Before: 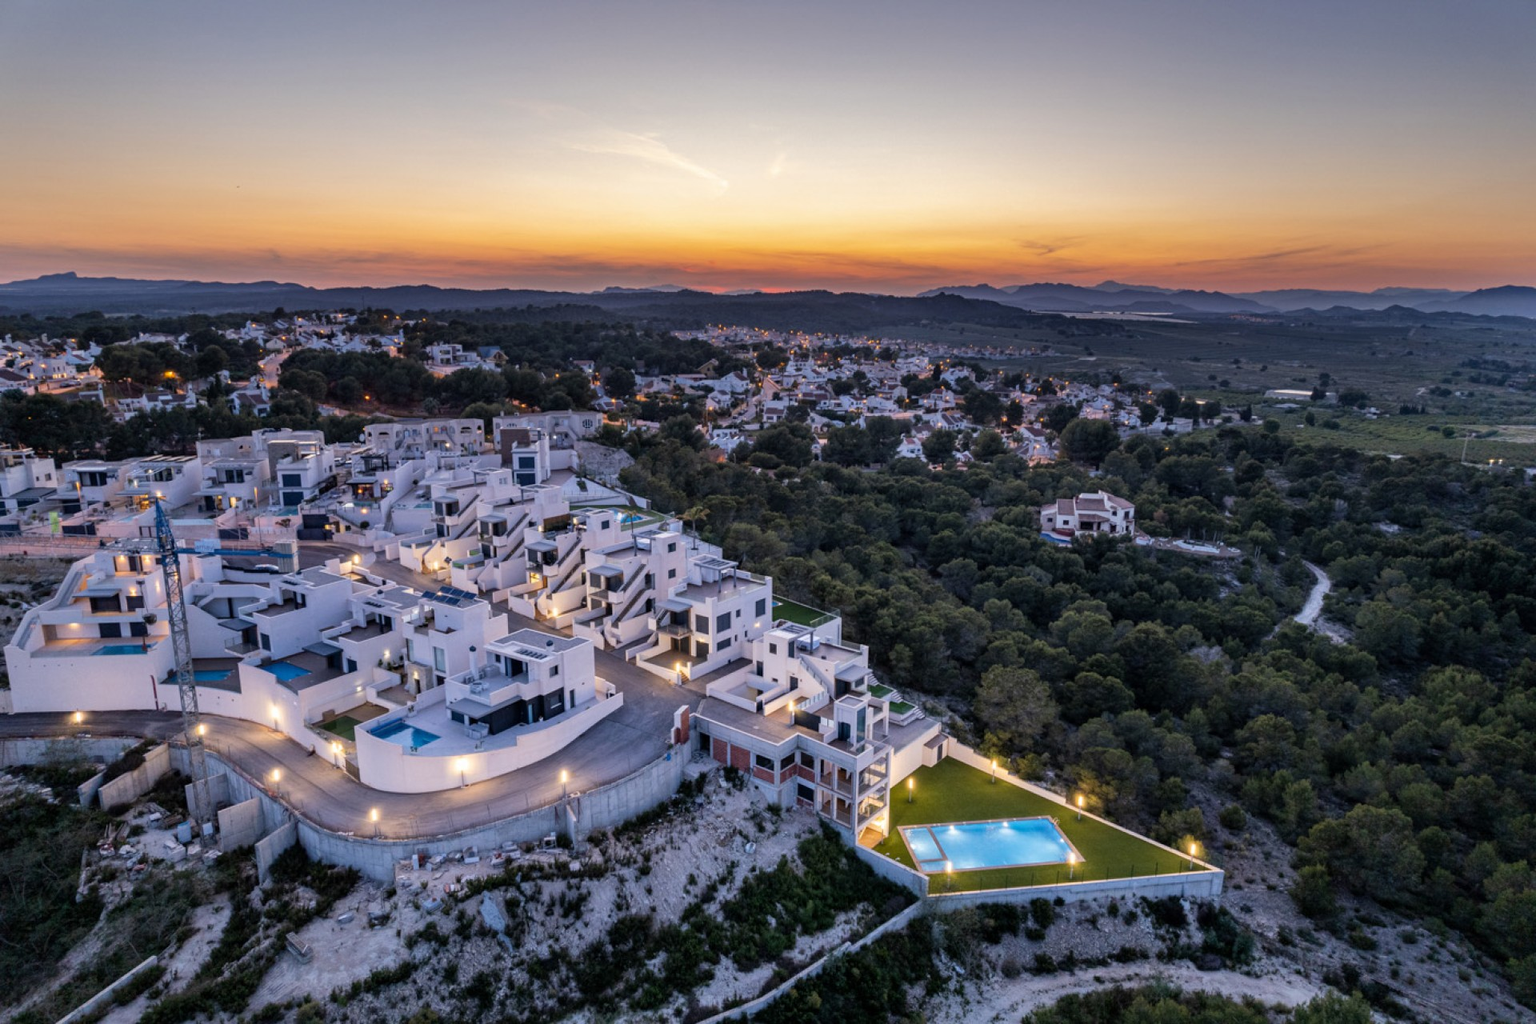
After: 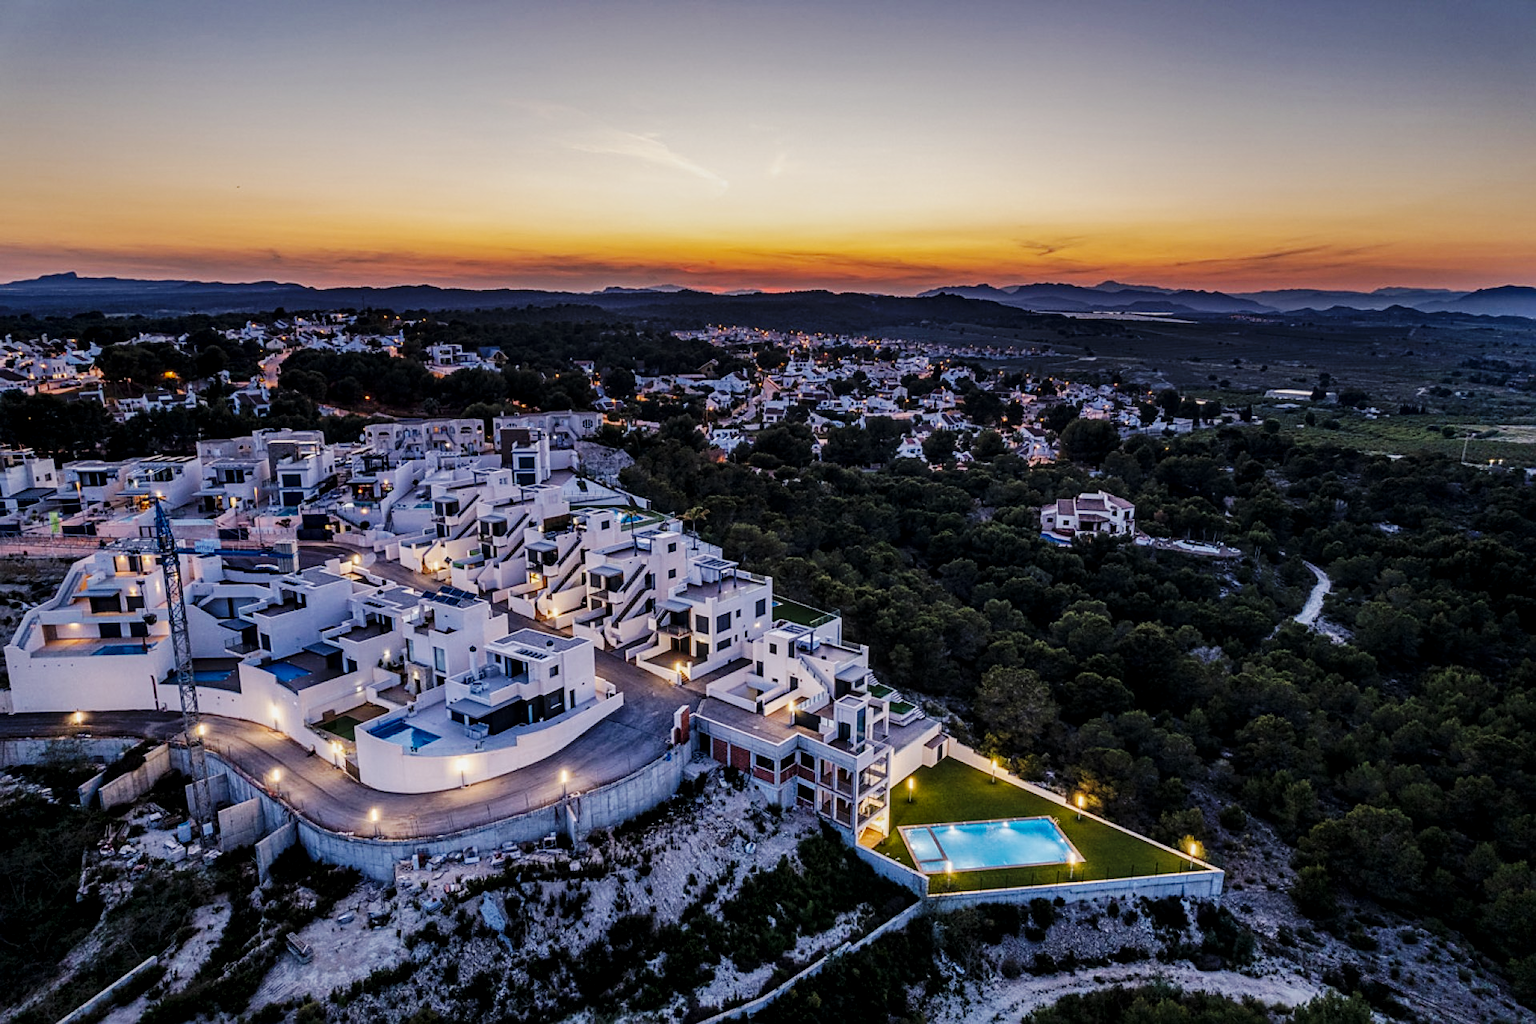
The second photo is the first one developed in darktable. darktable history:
sharpen: on, module defaults
exposure: black level correction 0, exposure -0.766 EV, compensate highlight preservation false
base curve: curves: ch0 [(0, 0) (0.036, 0.025) (0.121, 0.166) (0.206, 0.329) (0.605, 0.79) (1, 1)], preserve colors none
local contrast: detail 130%
